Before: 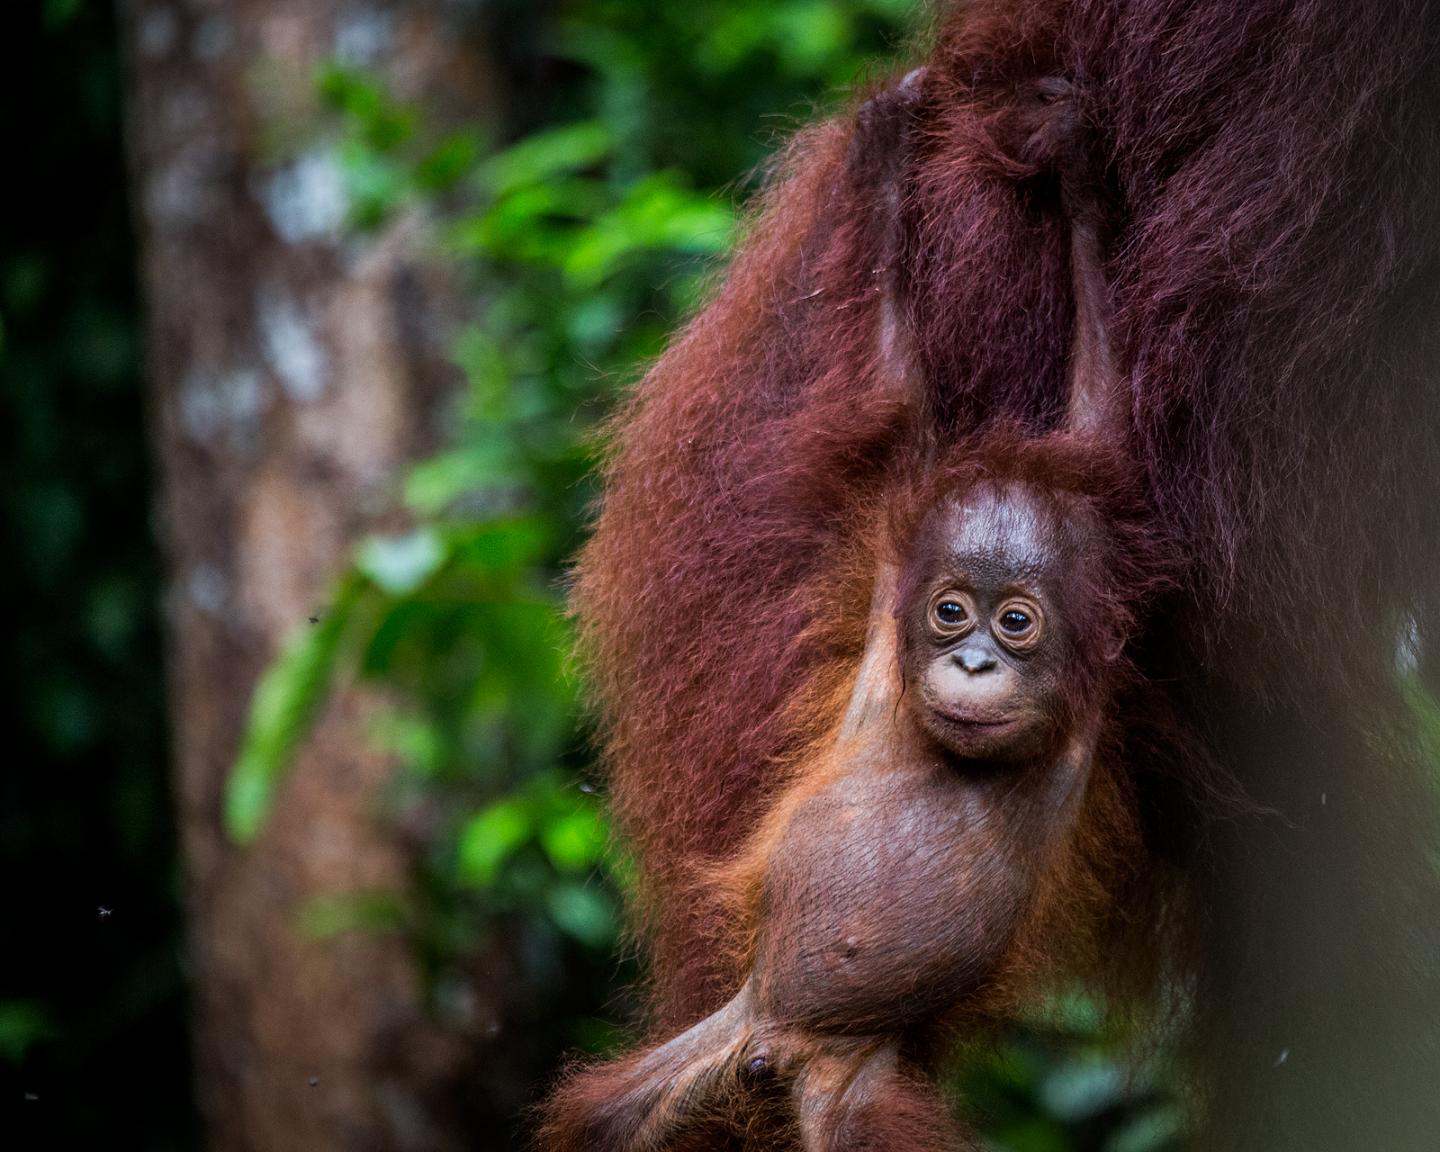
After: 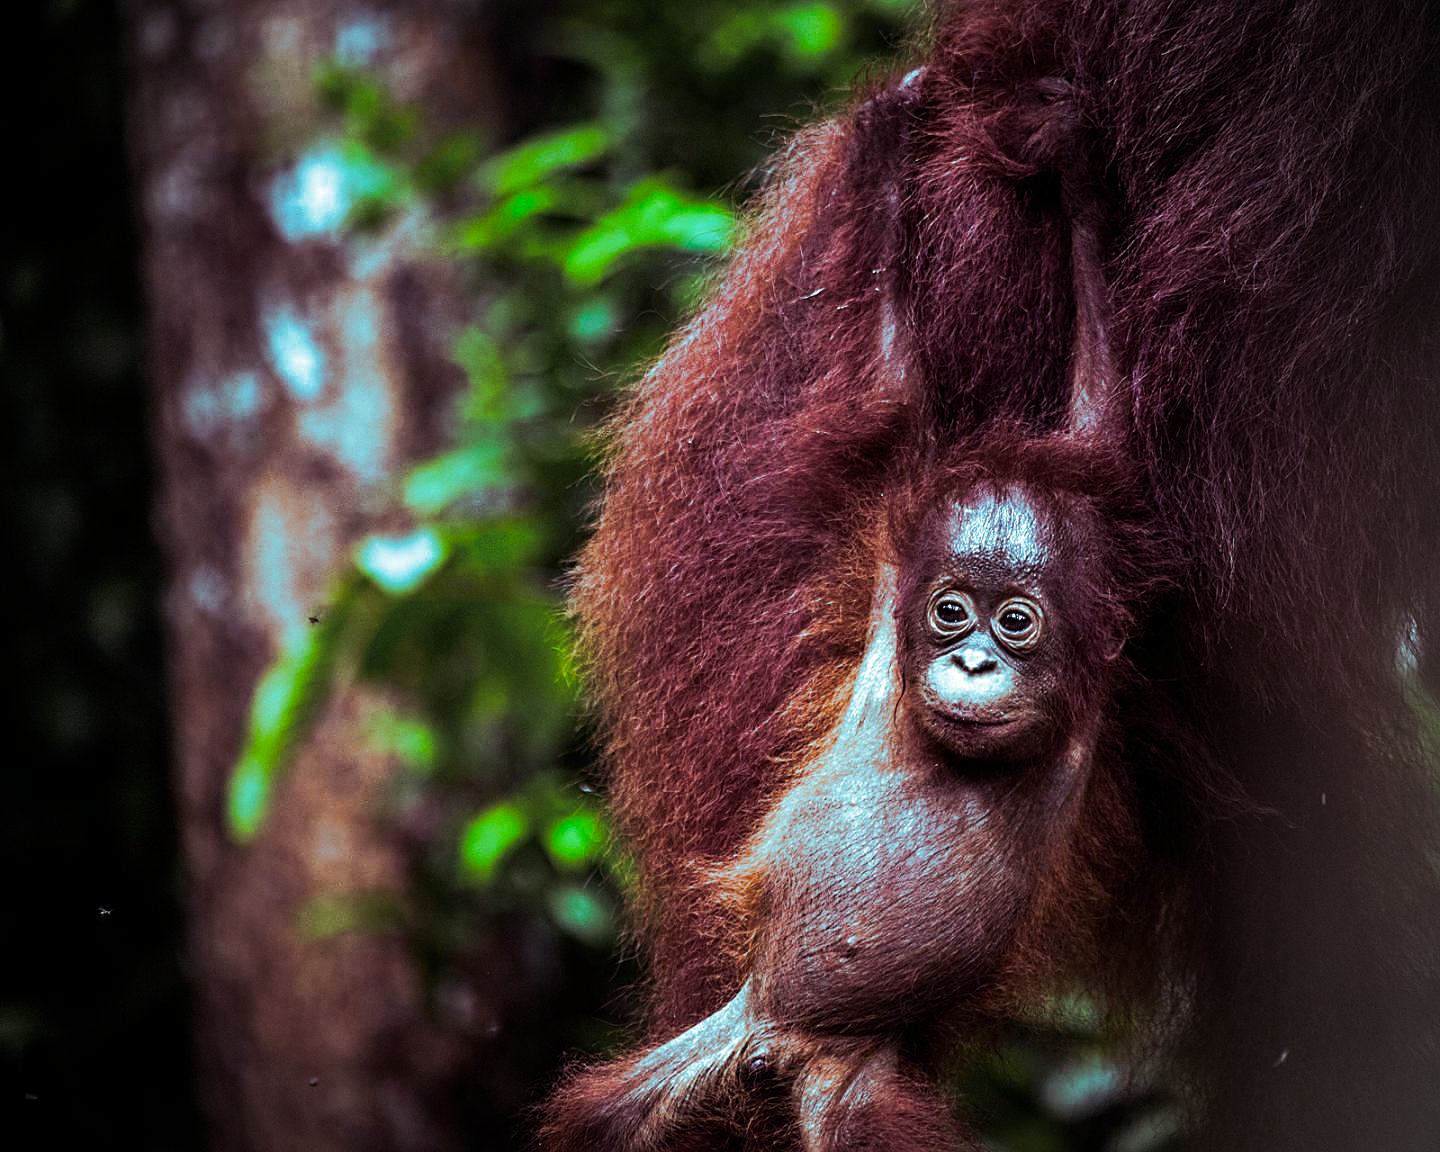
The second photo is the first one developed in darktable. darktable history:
white balance: emerald 1
color balance: output saturation 120%
tone equalizer: -8 EV -0.75 EV, -7 EV -0.7 EV, -6 EV -0.6 EV, -5 EV -0.4 EV, -3 EV 0.4 EV, -2 EV 0.6 EV, -1 EV 0.7 EV, +0 EV 0.75 EV, edges refinement/feathering 500, mask exposure compensation -1.57 EV, preserve details no
vignetting: on, module defaults
split-toning: shadows › hue 327.6°, highlights › hue 198°, highlights › saturation 0.55, balance -21.25, compress 0%
sharpen: on, module defaults
